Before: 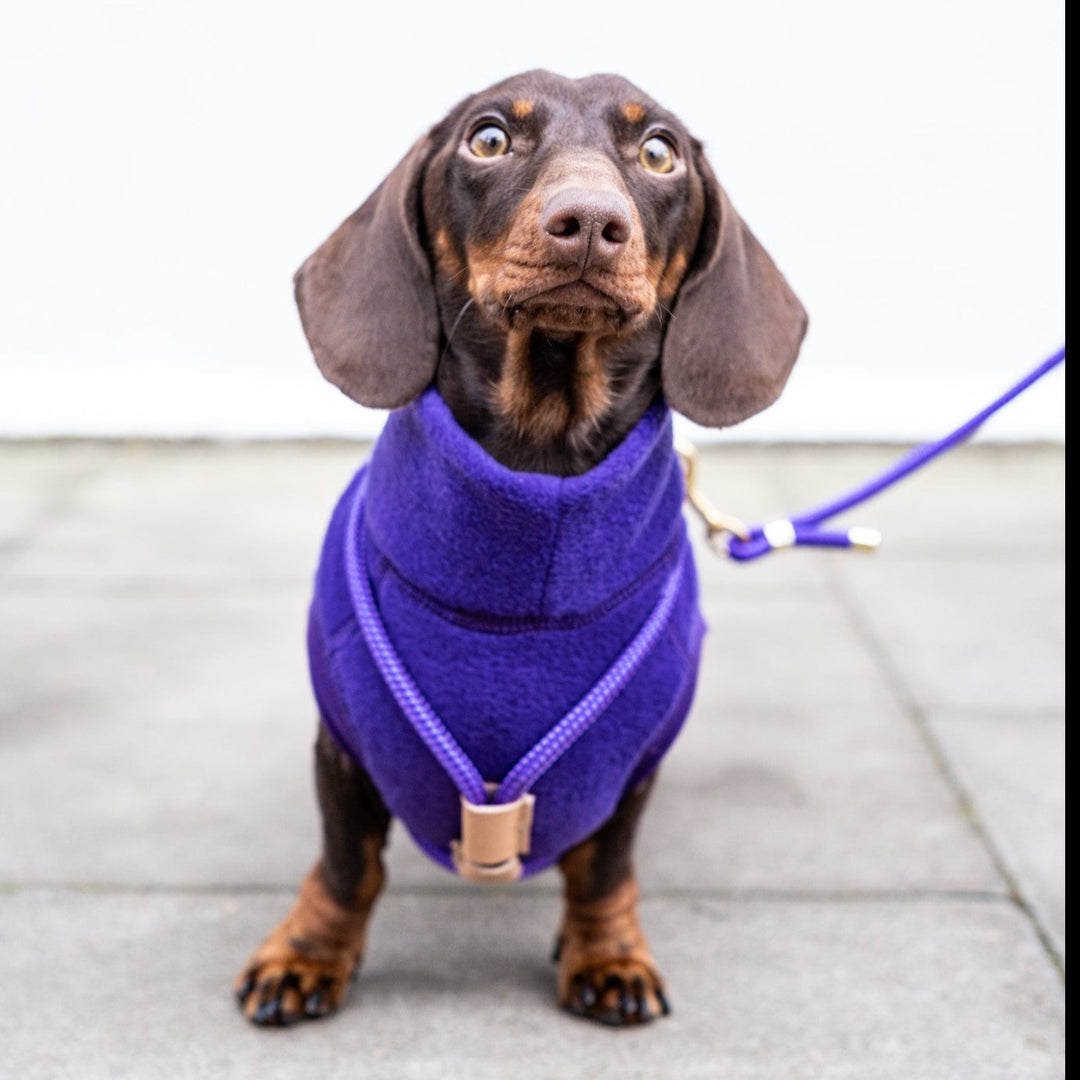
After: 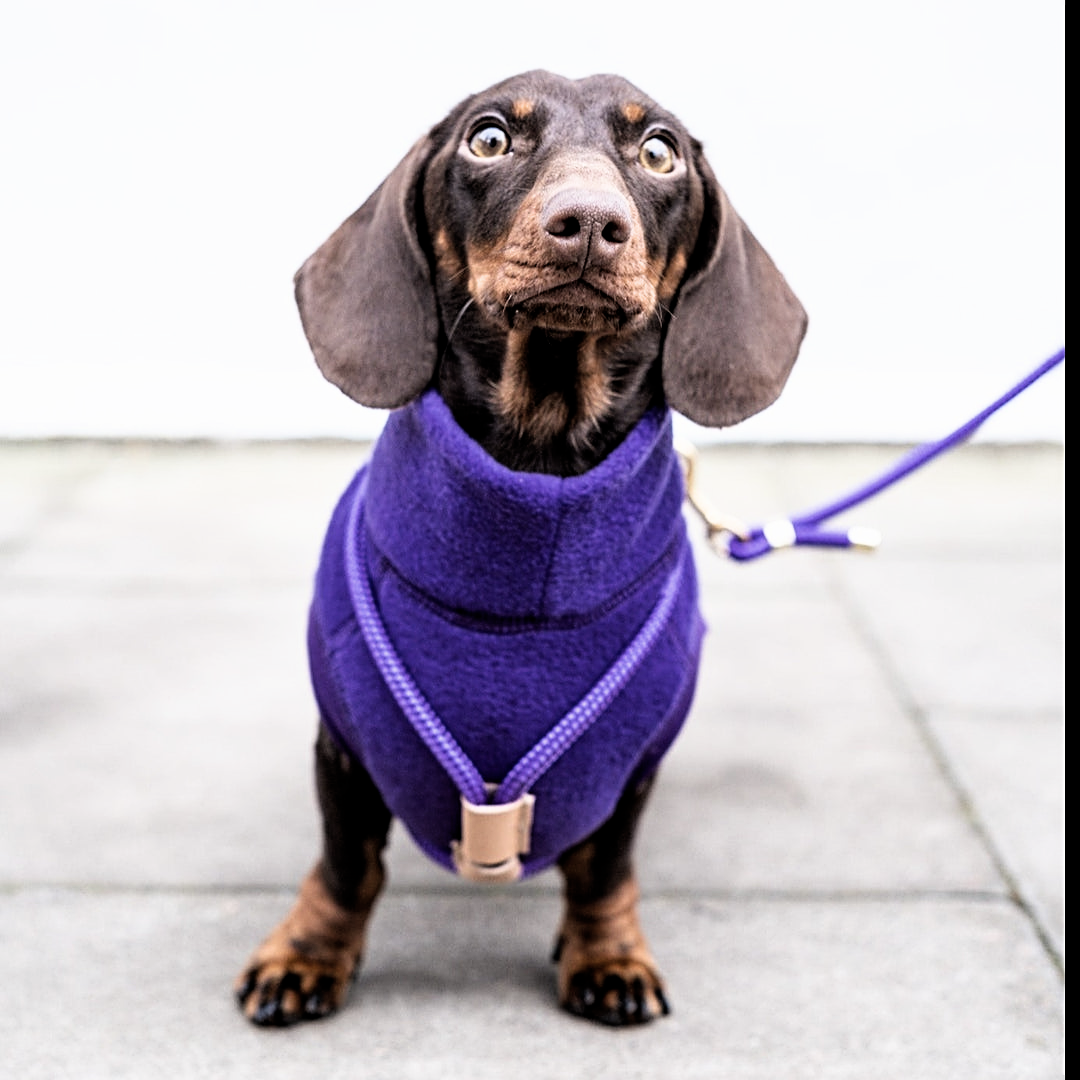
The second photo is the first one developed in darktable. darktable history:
color zones: curves: ch0 [(0, 0.5) (0.143, 0.5) (0.286, 0.5) (0.429, 0.504) (0.571, 0.5) (0.714, 0.509) (0.857, 0.5) (1, 0.5)]; ch1 [(0, 0.425) (0.143, 0.425) (0.286, 0.375) (0.429, 0.405) (0.571, 0.5) (0.714, 0.47) (0.857, 0.425) (1, 0.435)]; ch2 [(0, 0.5) (0.143, 0.5) (0.286, 0.5) (0.429, 0.517) (0.571, 0.5) (0.714, 0.51) (0.857, 0.5) (1, 0.5)]
filmic rgb: black relative exposure -8.73 EV, white relative exposure 2.64 EV, threshold 6 EV, target black luminance 0%, target white luminance 99.952%, hardness 6.25, latitude 74.6%, contrast 1.314, highlights saturation mix -5.21%, enable highlight reconstruction true
sharpen: on, module defaults
